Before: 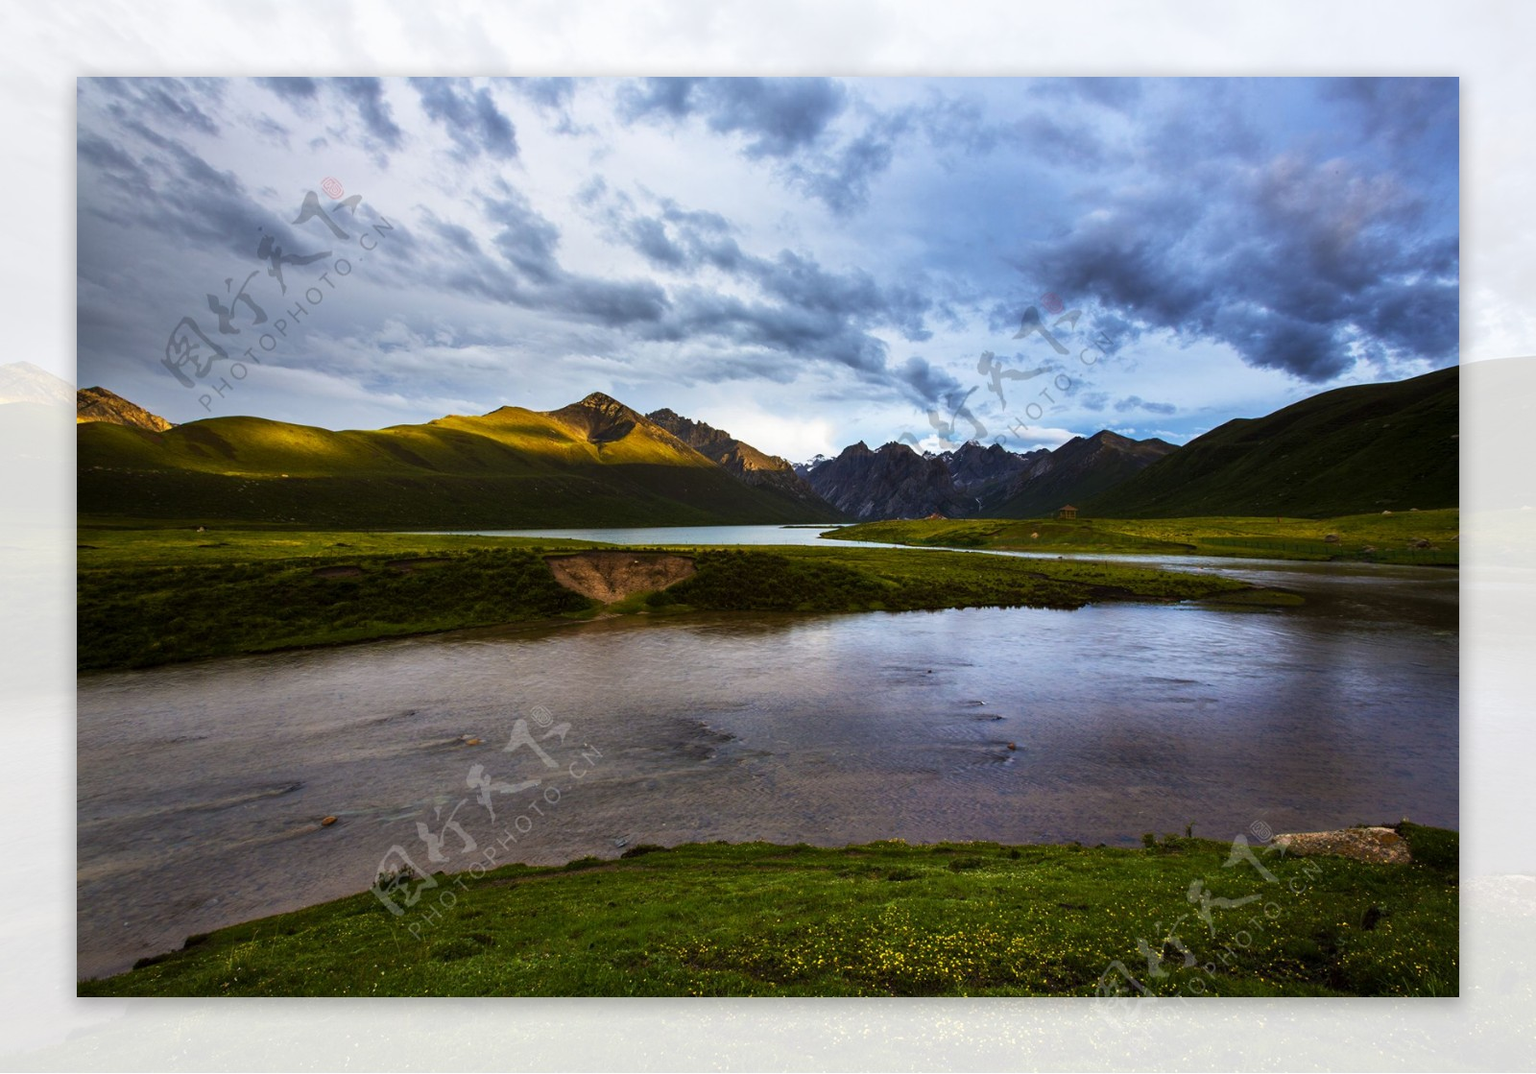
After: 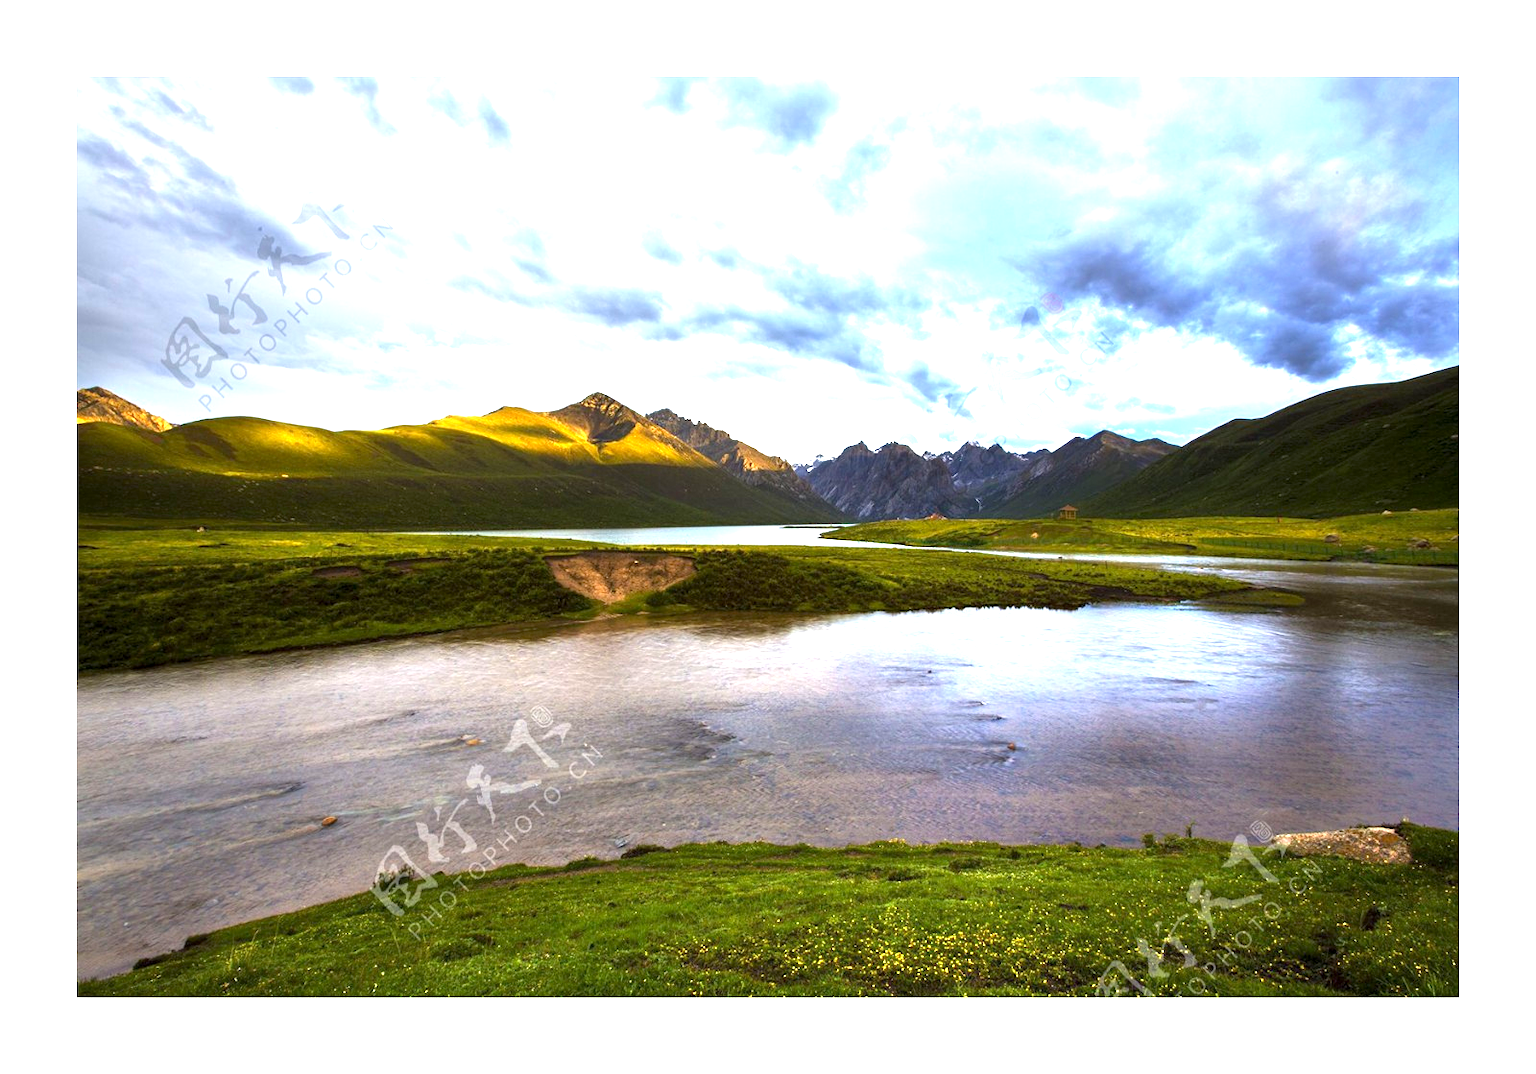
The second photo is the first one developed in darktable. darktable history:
contrast equalizer: octaves 7, y [[0.5, 0.5, 0.544, 0.569, 0.5, 0.5], [0.5 ×6], [0.5 ×6], [0 ×6], [0 ×6]], mix -0.309
exposure: black level correction 0.001, exposure 1.649 EV, compensate highlight preservation false
